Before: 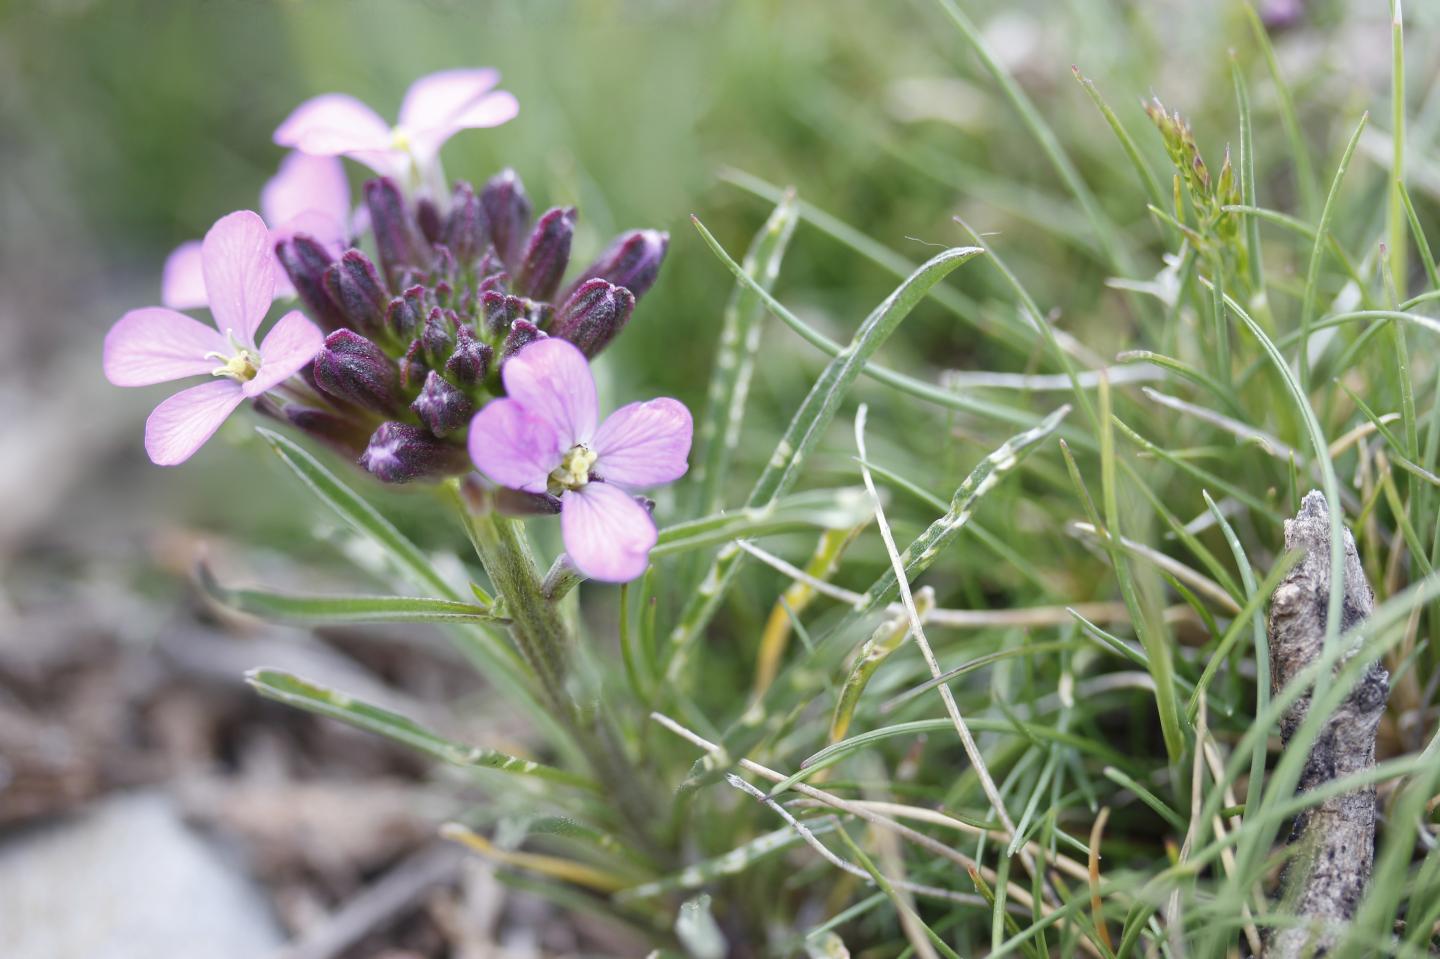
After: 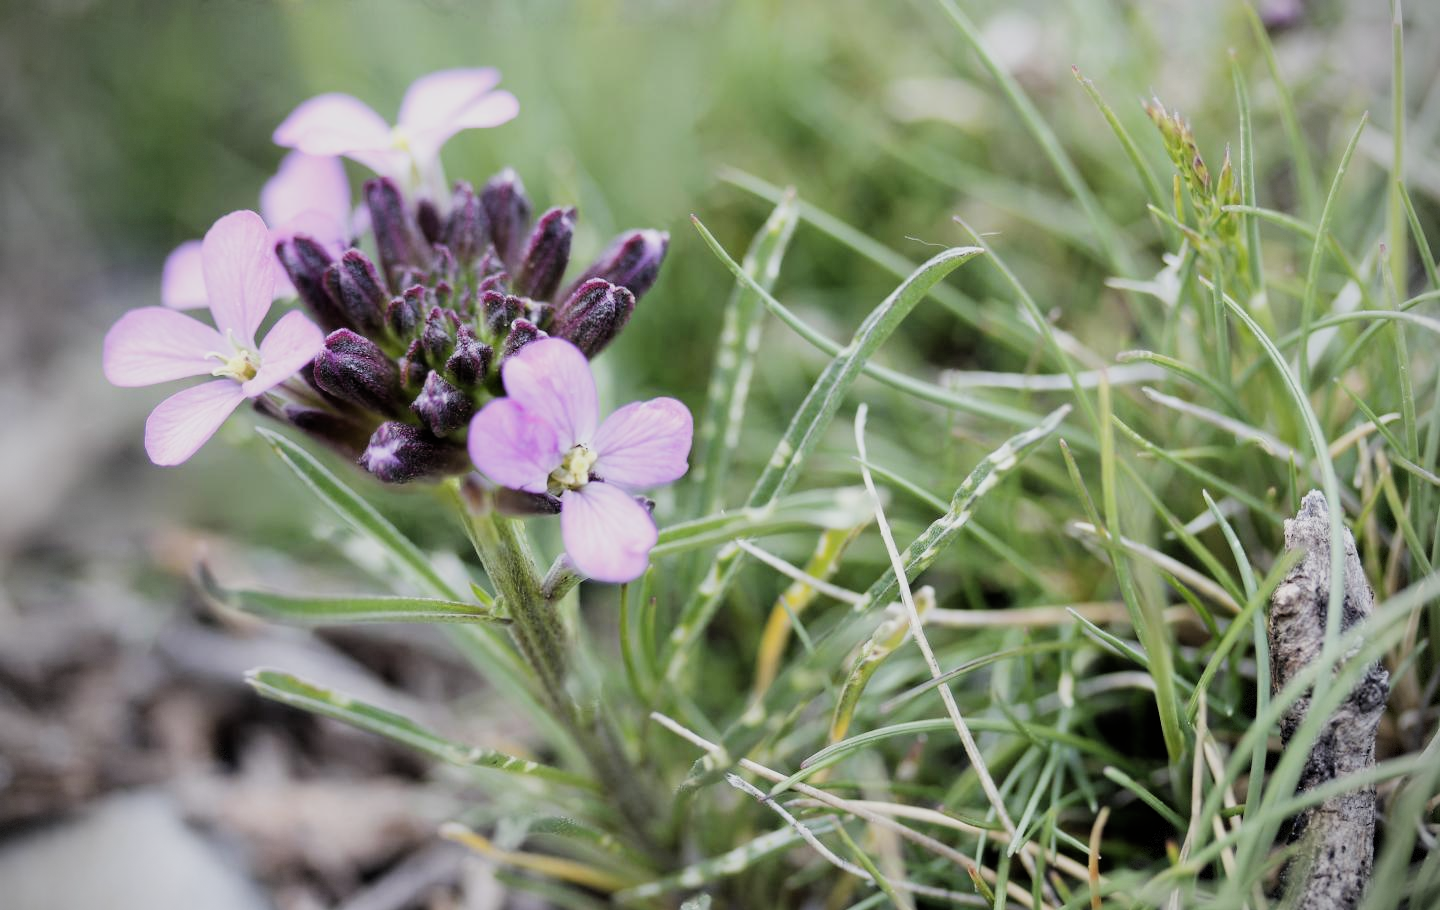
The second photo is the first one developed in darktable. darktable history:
crop and rotate: top 0%, bottom 5.097%
vignetting: dithering 8-bit output, unbound false
filmic rgb: black relative exposure -5 EV, hardness 2.88, contrast 1.3, highlights saturation mix -30%
